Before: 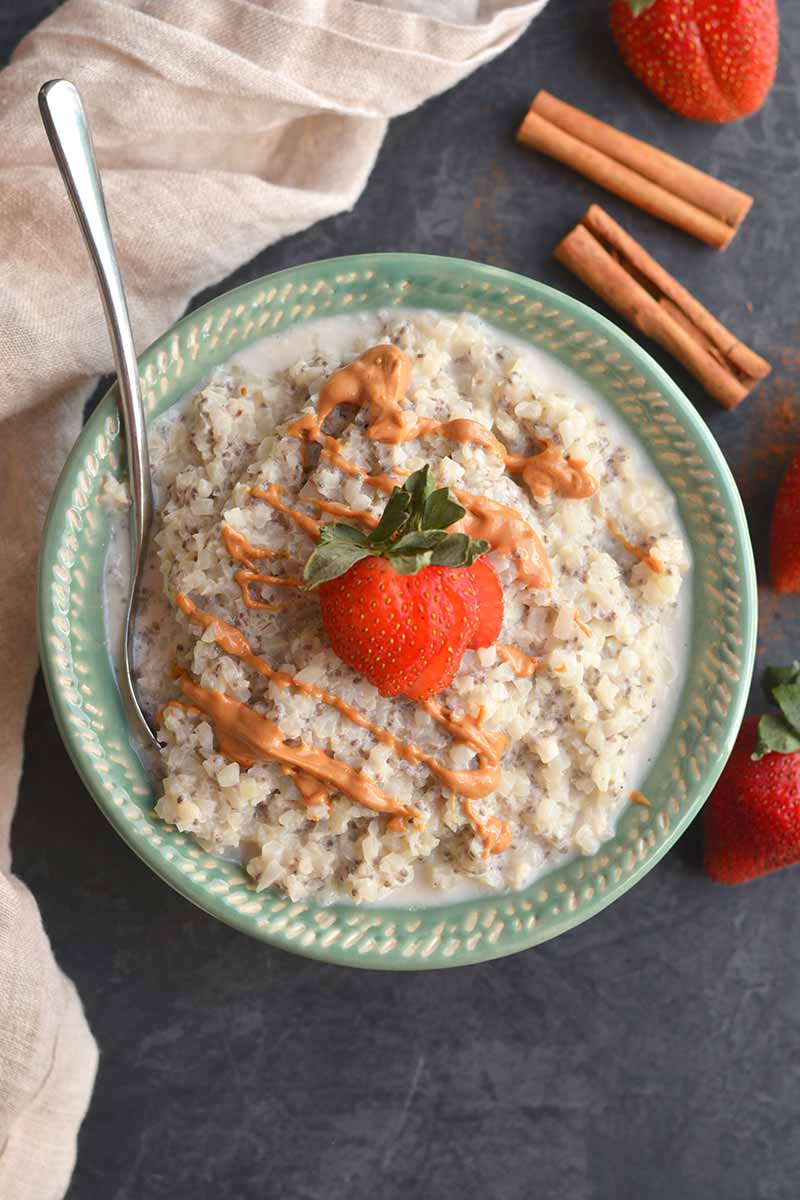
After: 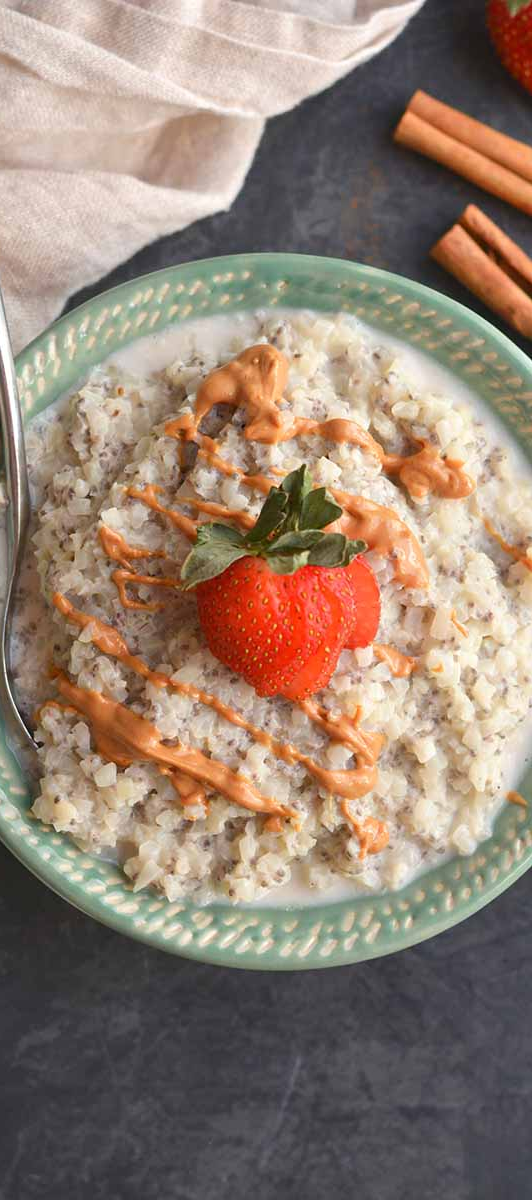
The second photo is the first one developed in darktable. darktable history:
crop and rotate: left 15.396%, right 17.997%
